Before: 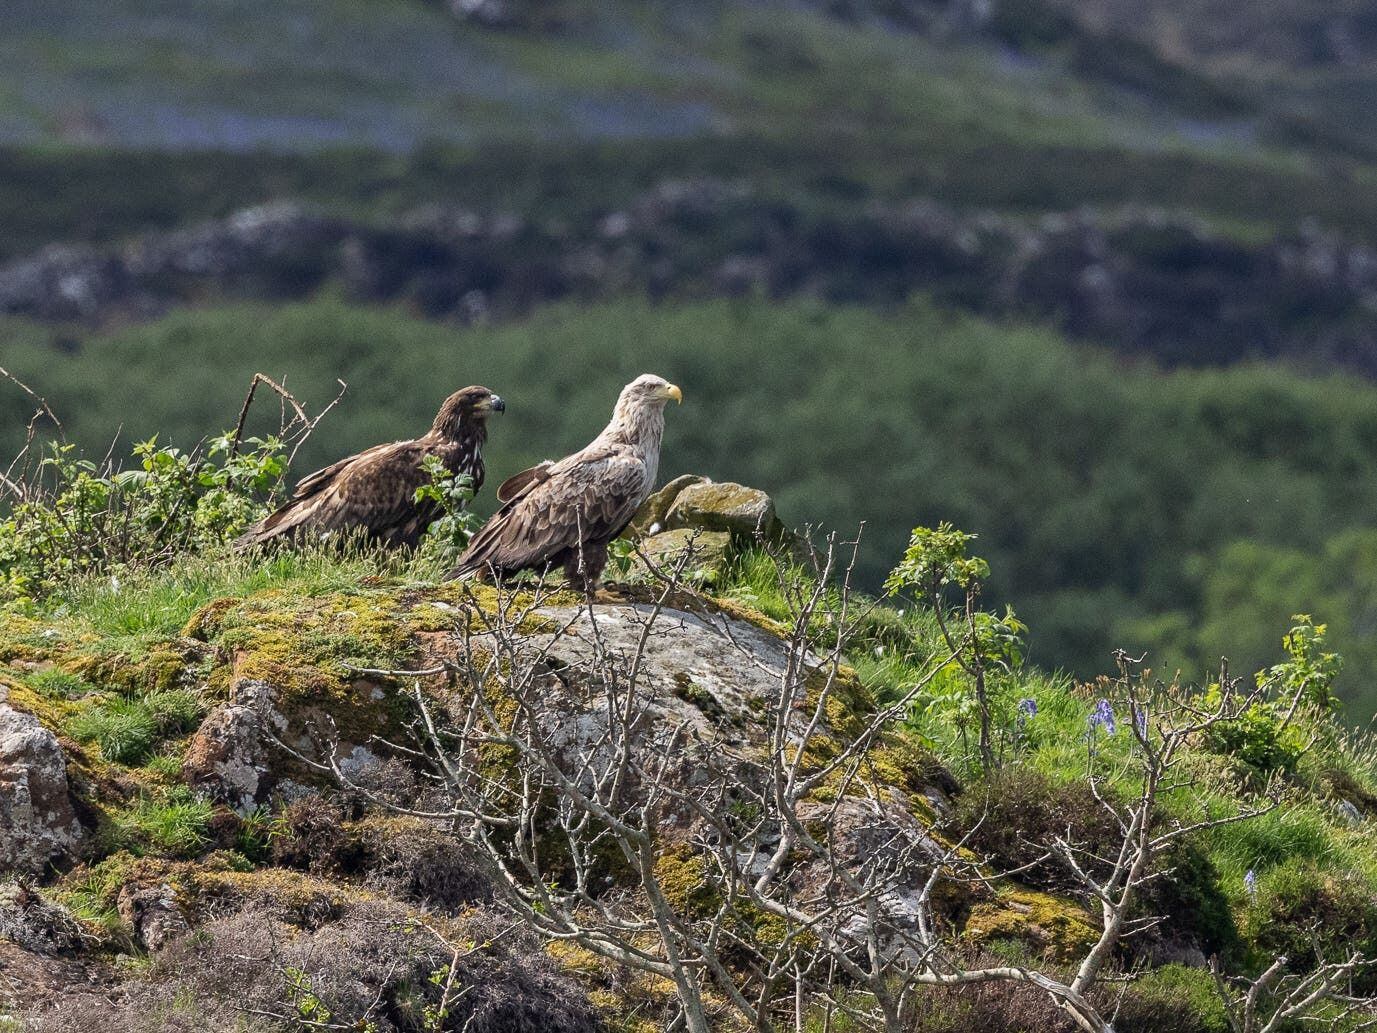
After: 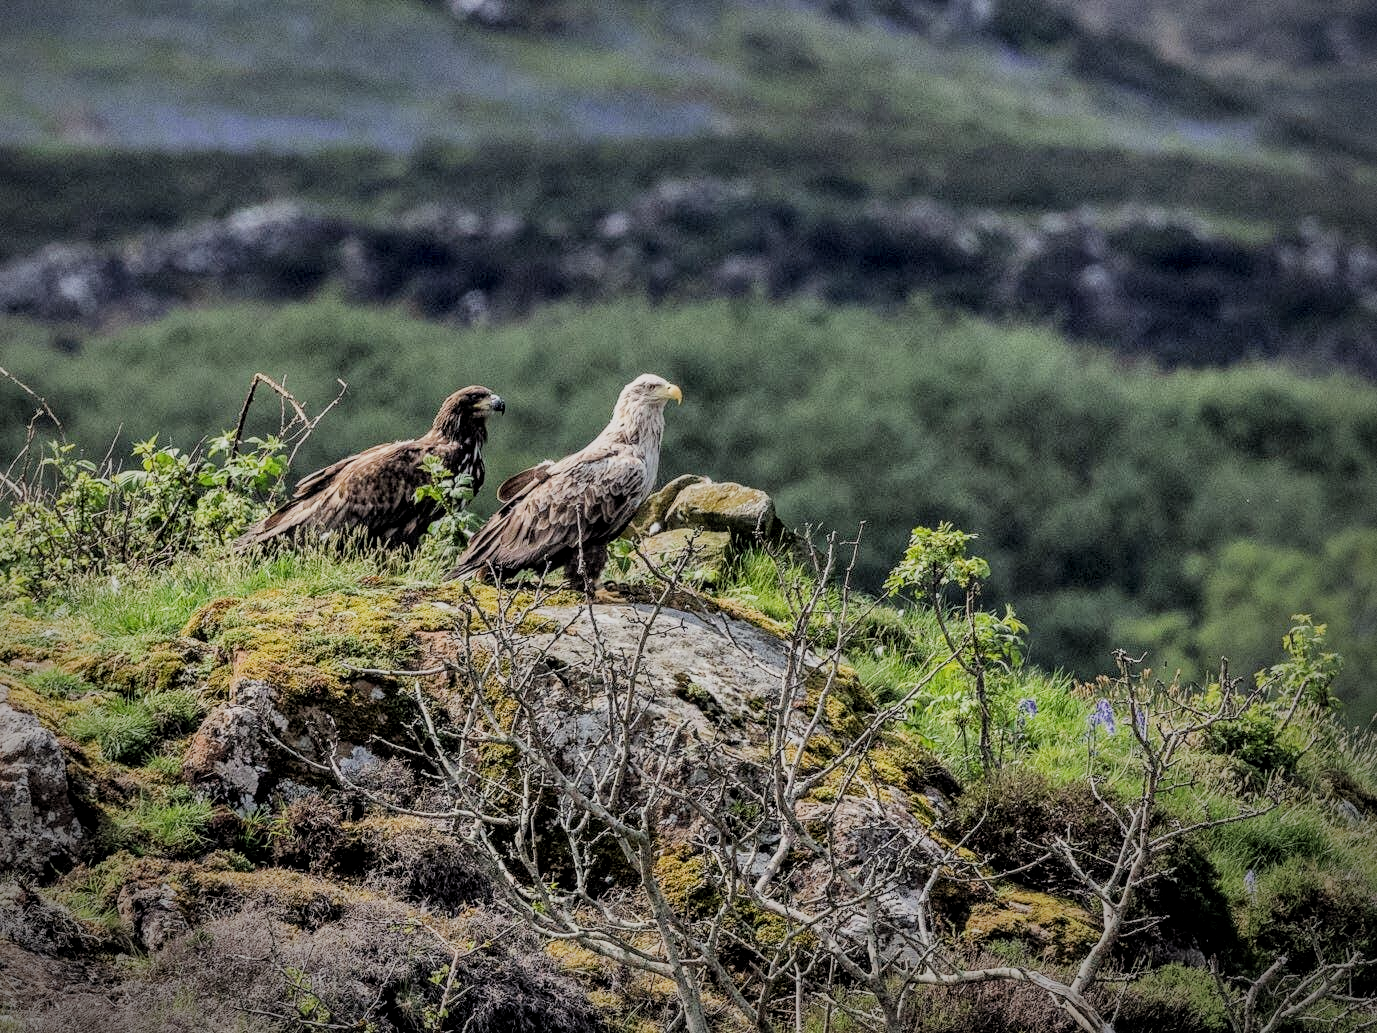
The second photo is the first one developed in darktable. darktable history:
local contrast: on, module defaults
vignetting: brightness -0.577, saturation -0.246, center (-0.053, -0.353)
filmic rgb: black relative exposure -6.08 EV, white relative exposure 6.98 EV, threshold 5.96 EV, hardness 2.24, enable highlight reconstruction true
tone equalizer: -8 EV -0.419 EV, -7 EV -0.421 EV, -6 EV -0.371 EV, -5 EV -0.209 EV, -3 EV 0.193 EV, -2 EV 0.344 EV, -1 EV 0.391 EV, +0 EV 0.395 EV
shadows and highlights: soften with gaussian
